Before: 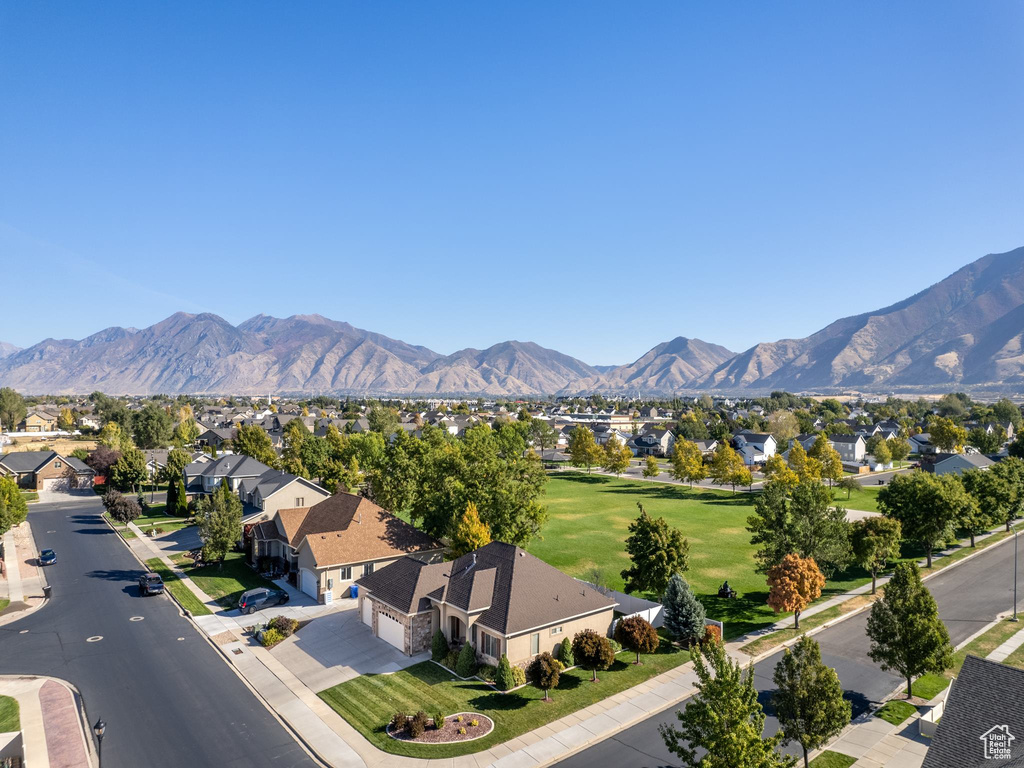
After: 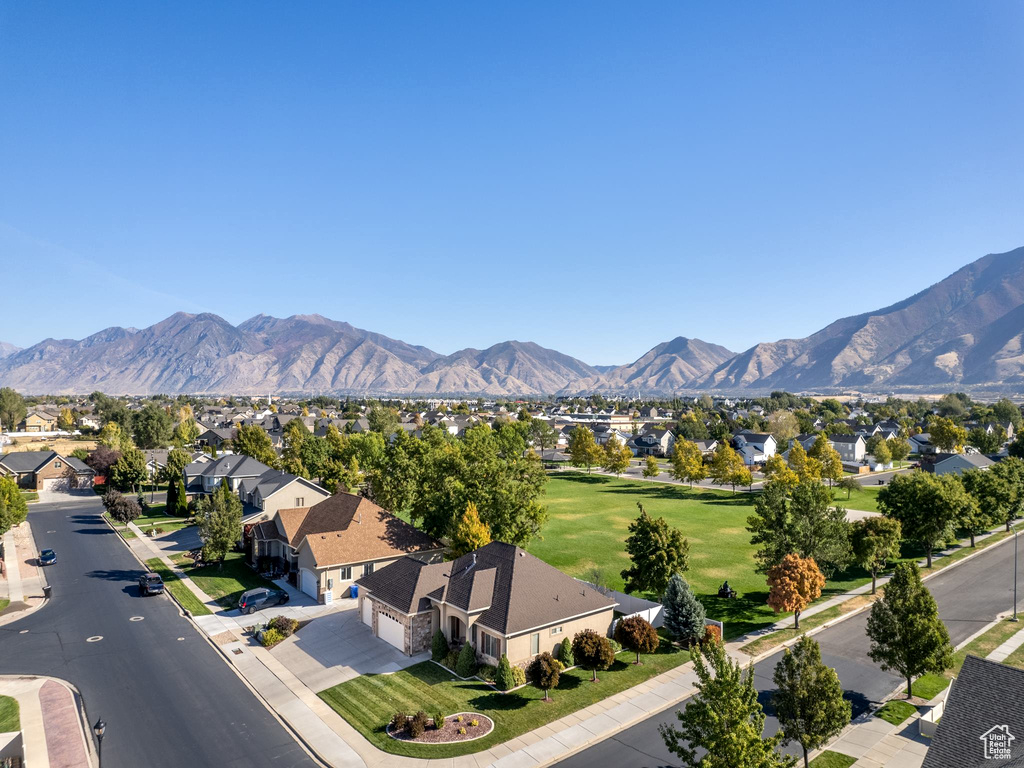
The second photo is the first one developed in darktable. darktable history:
local contrast: mode bilateral grid, contrast 19, coarseness 50, detail 120%, midtone range 0.2
